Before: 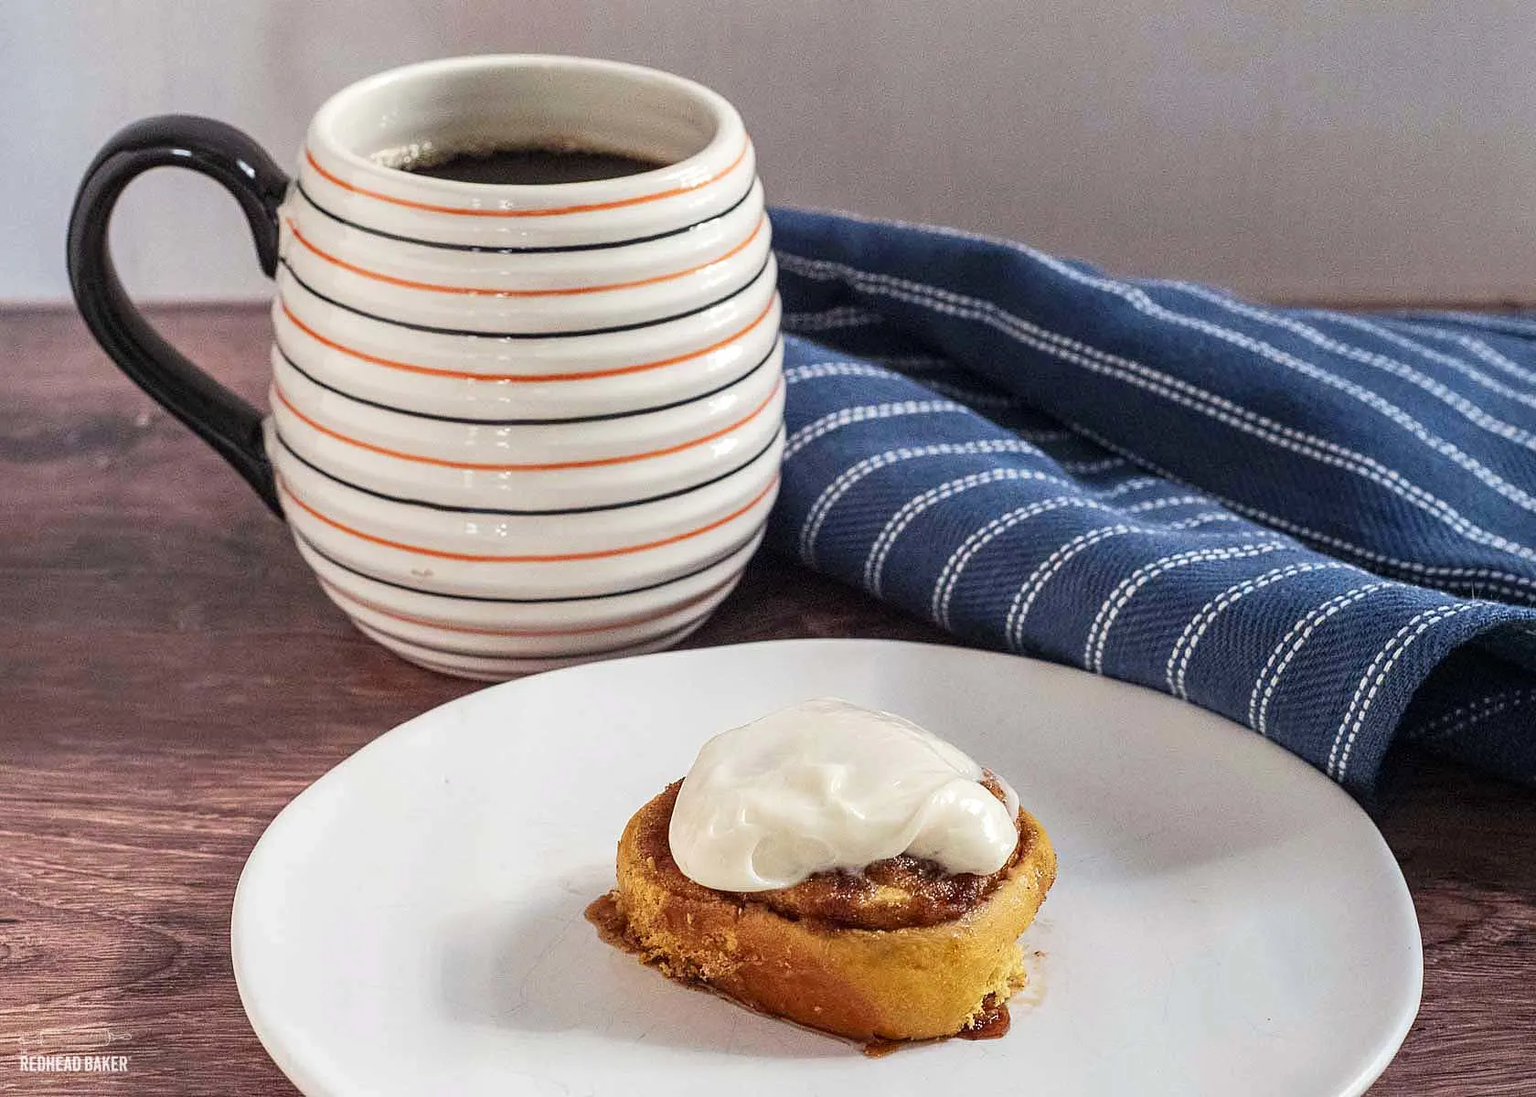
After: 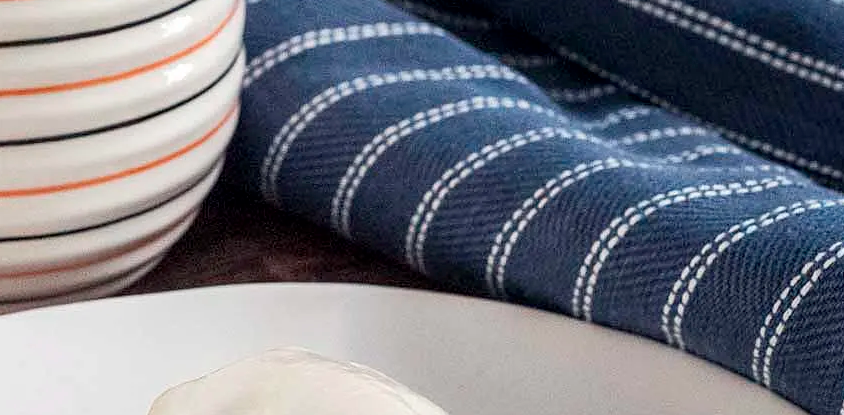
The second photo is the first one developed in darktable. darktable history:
exposure: black level correction 0.001, compensate highlight preservation false
contrast brightness saturation: saturation -0.17
crop: left 36.607%, top 34.735%, right 13.146%, bottom 30.611%
rotate and perspective: automatic cropping original format, crop left 0, crop top 0
